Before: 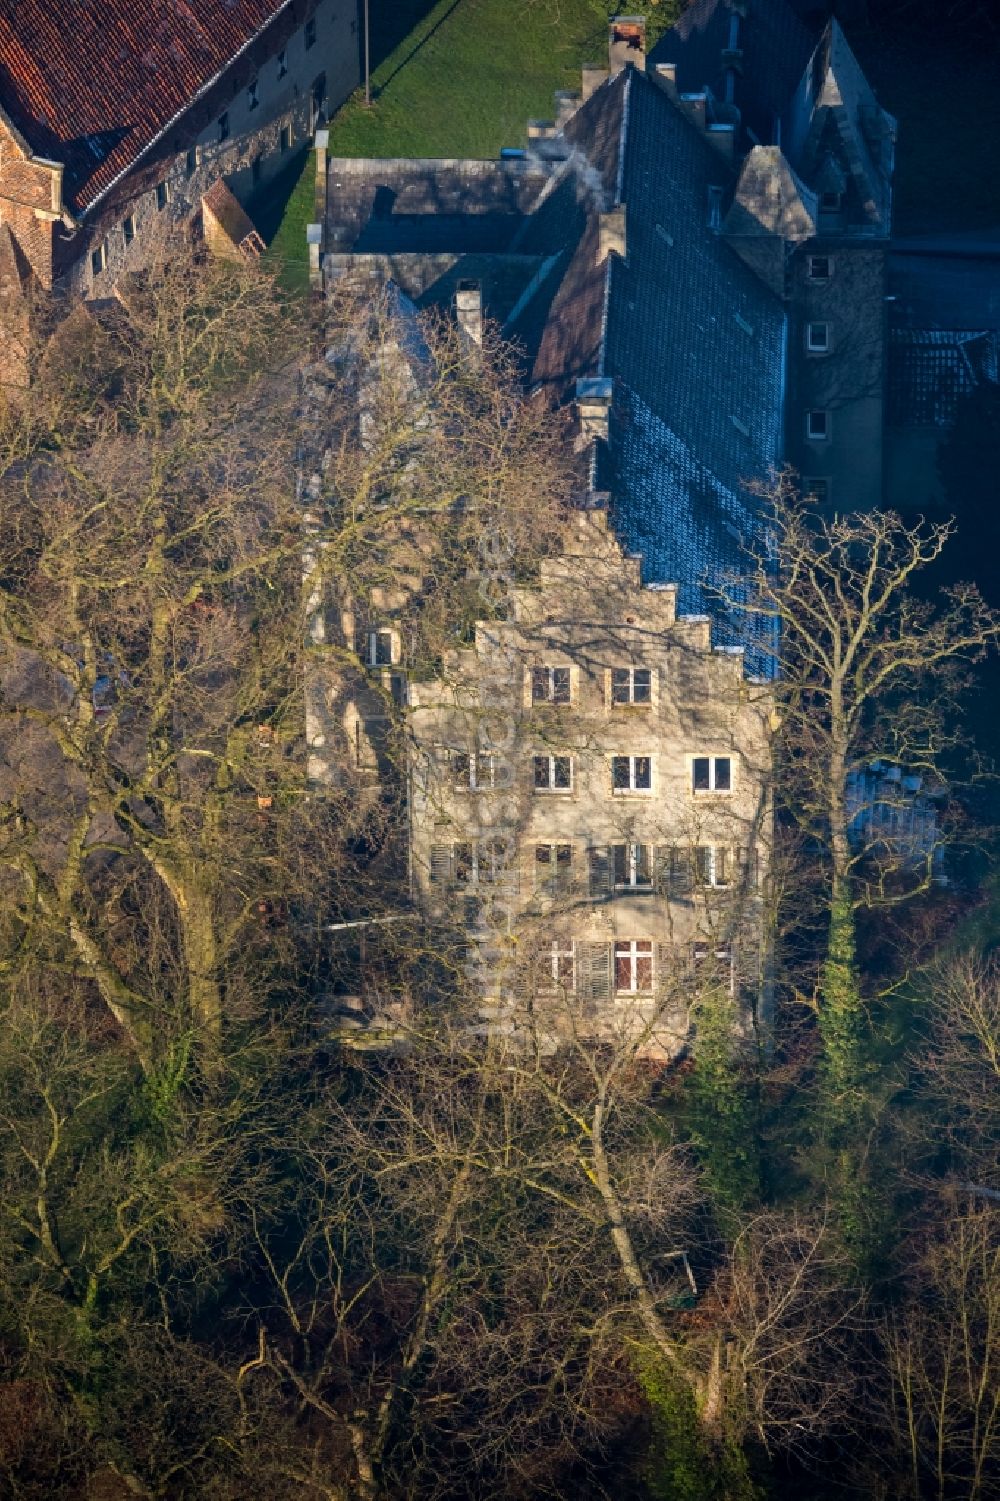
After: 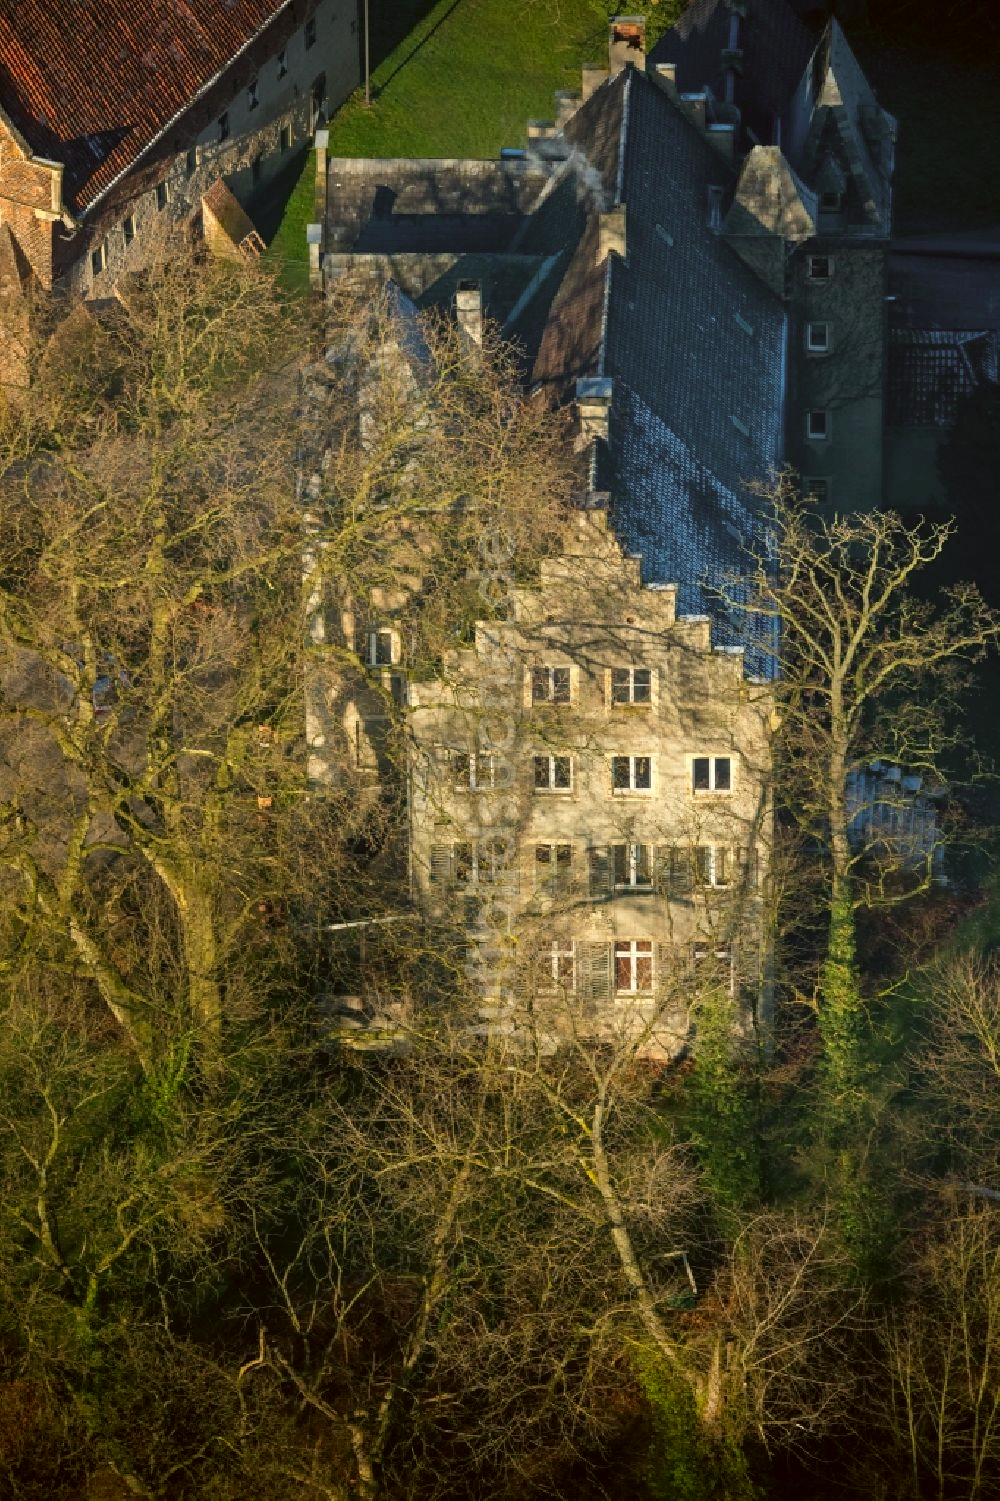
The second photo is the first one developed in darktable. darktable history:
color correction: highlights a* -1.4, highlights b* 10.2, shadows a* 0.34, shadows b* 18.64
